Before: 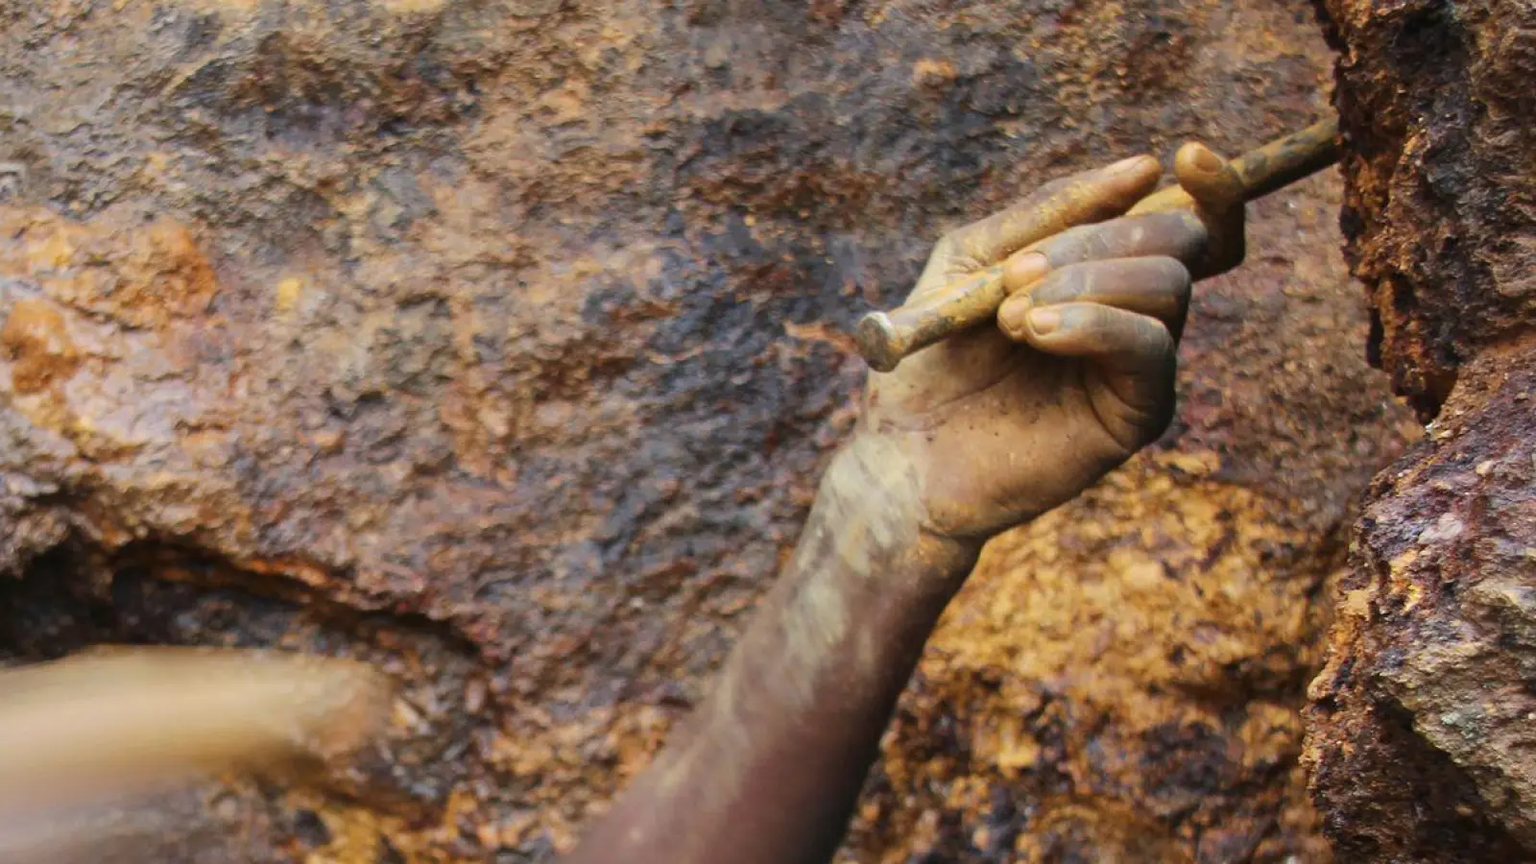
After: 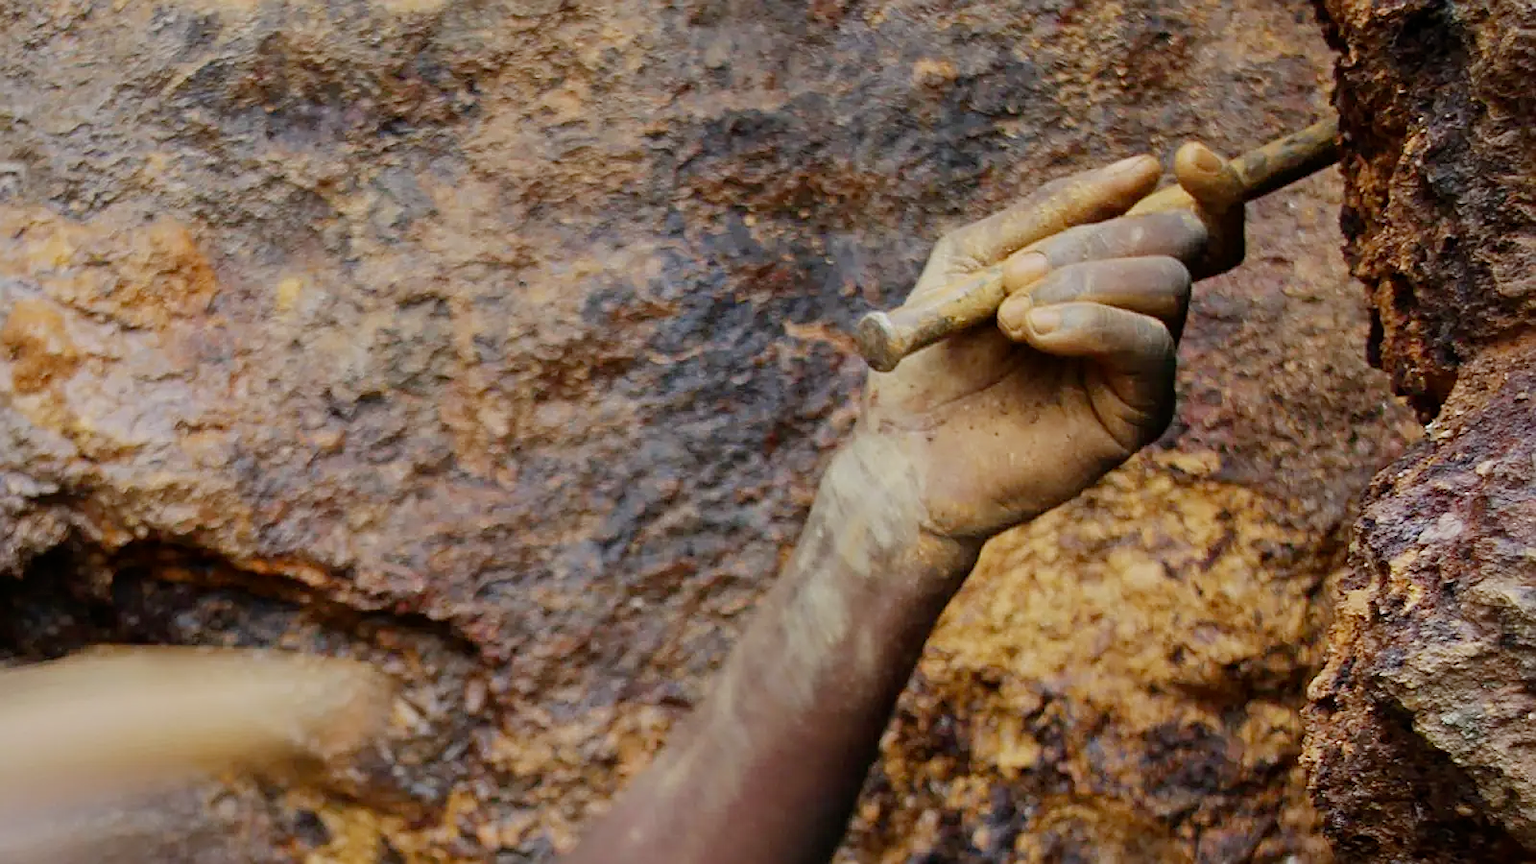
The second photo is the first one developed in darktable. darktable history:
sharpen: on, module defaults
filmic rgb: middle gray luminance 18.21%, black relative exposure -9.02 EV, white relative exposure 3.74 EV, target black luminance 0%, hardness 4.84, latitude 67.99%, contrast 0.941, highlights saturation mix 18.89%, shadows ↔ highlights balance 20.7%, preserve chrominance no, color science v3 (2019), use custom middle-gray values true
